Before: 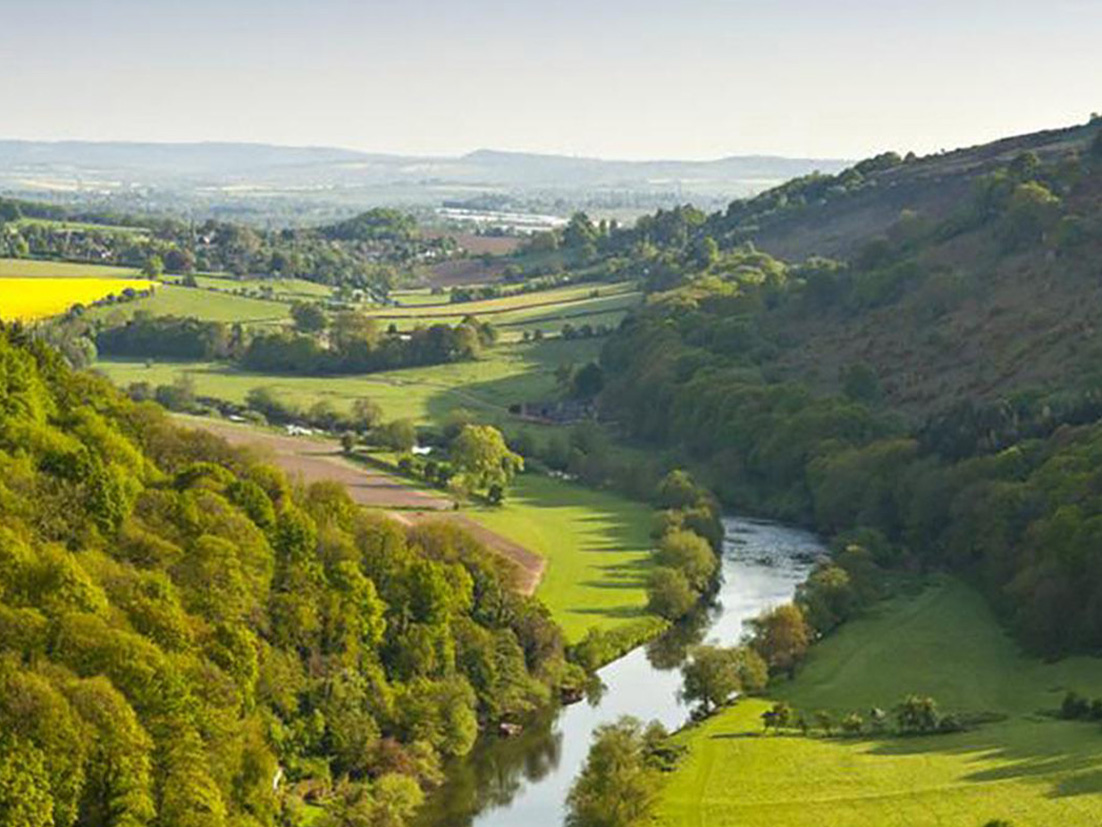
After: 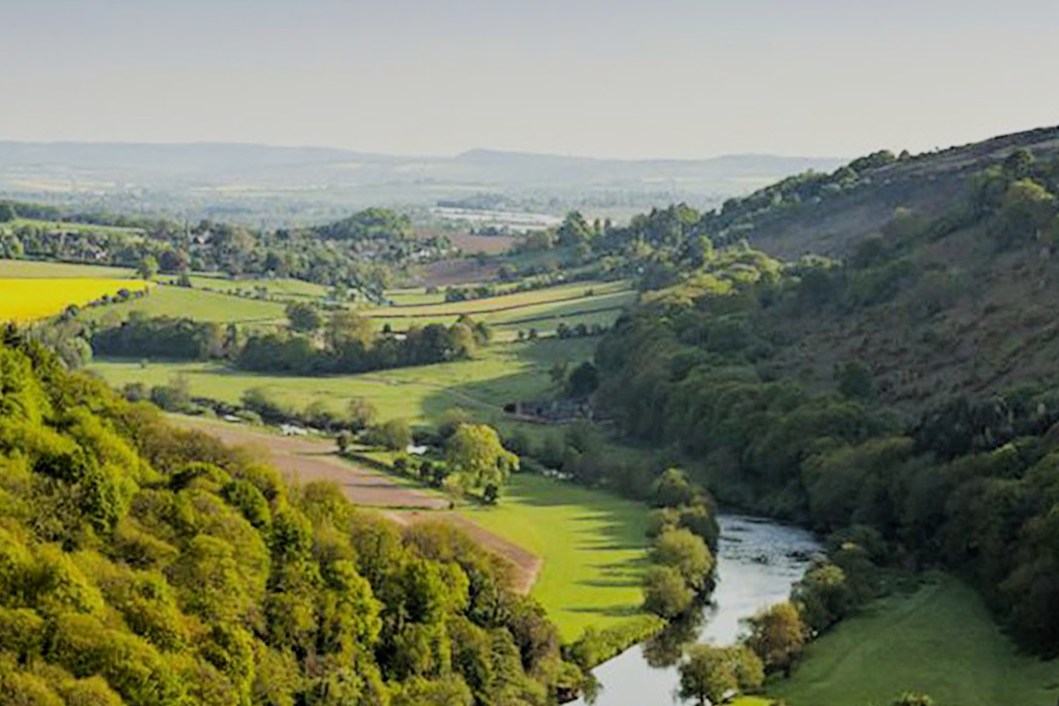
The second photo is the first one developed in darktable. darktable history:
crop and rotate: angle 0.2°, left 0.275%, right 3.127%, bottom 14.18%
filmic rgb: black relative exposure -4.14 EV, white relative exposure 5.1 EV, hardness 2.11, contrast 1.165
